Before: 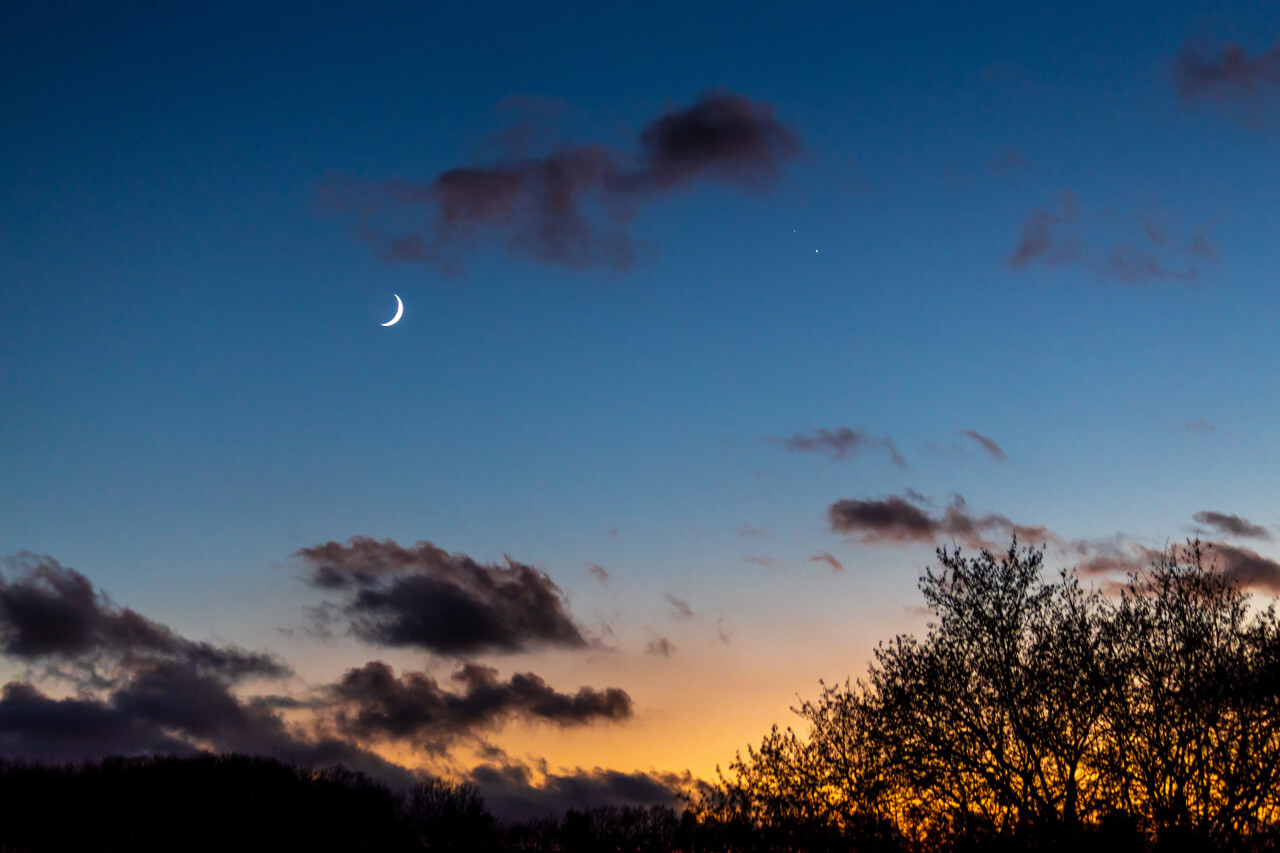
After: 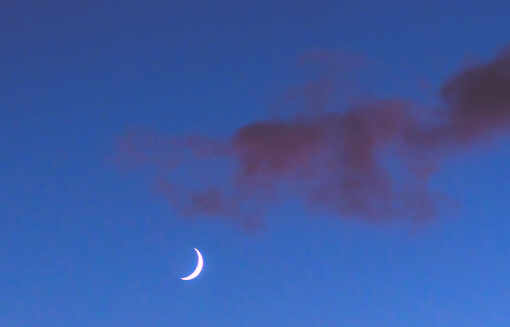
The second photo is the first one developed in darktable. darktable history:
local contrast: on, module defaults
crop: left 15.676%, top 5.447%, right 44.403%, bottom 56.142%
exposure: black level correction -0.041, exposure 0.062 EV, compensate highlight preservation false
color correction: highlights a* 18.74, highlights b* -12.31, saturation 1.64
color balance rgb: perceptual saturation grading › global saturation -0.15%
